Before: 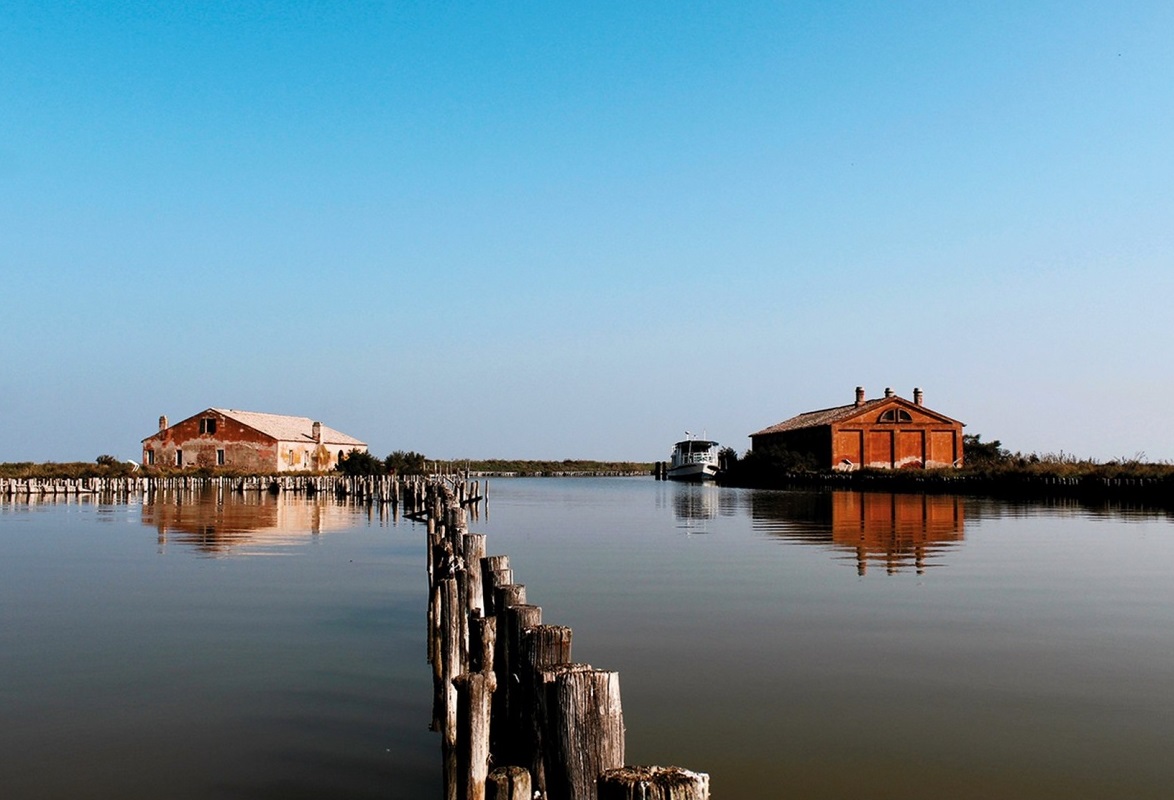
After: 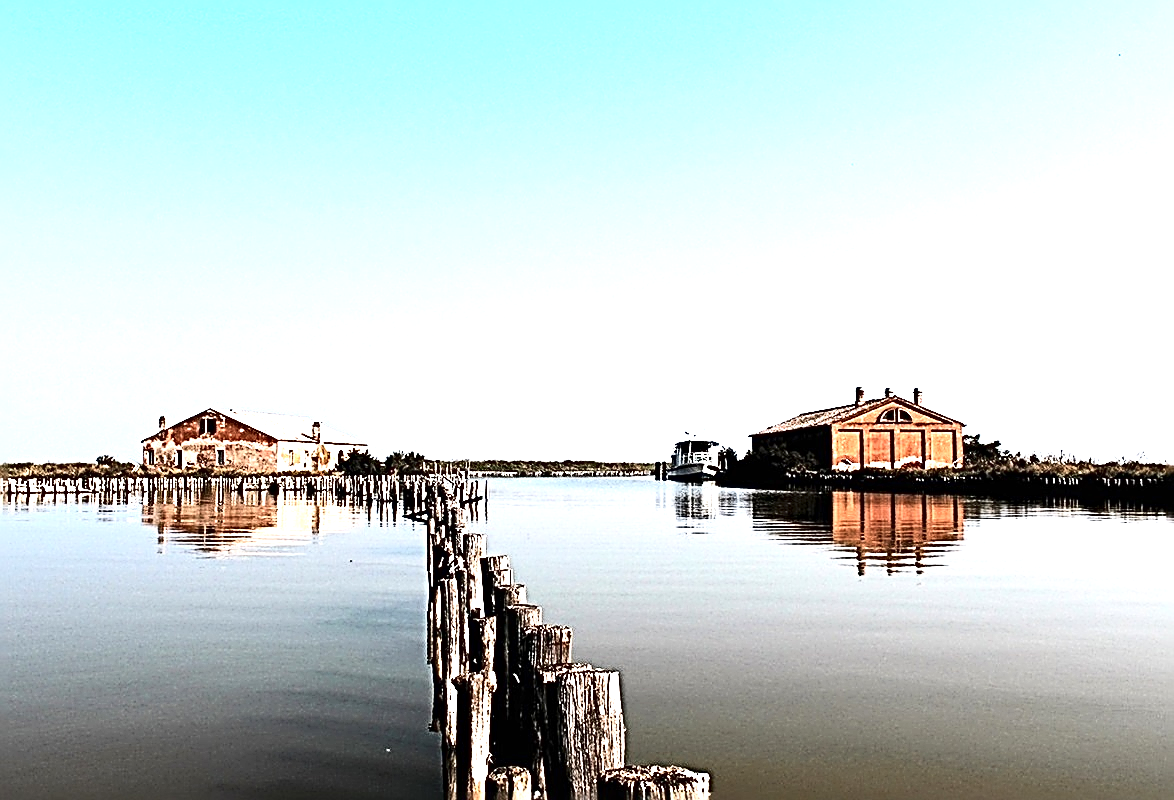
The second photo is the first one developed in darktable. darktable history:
exposure: black level correction 0, exposure 1.678 EV, compensate highlight preservation false
sharpen: radius 3.194, amount 1.733
contrast brightness saturation: contrast 0.249, saturation -0.311
